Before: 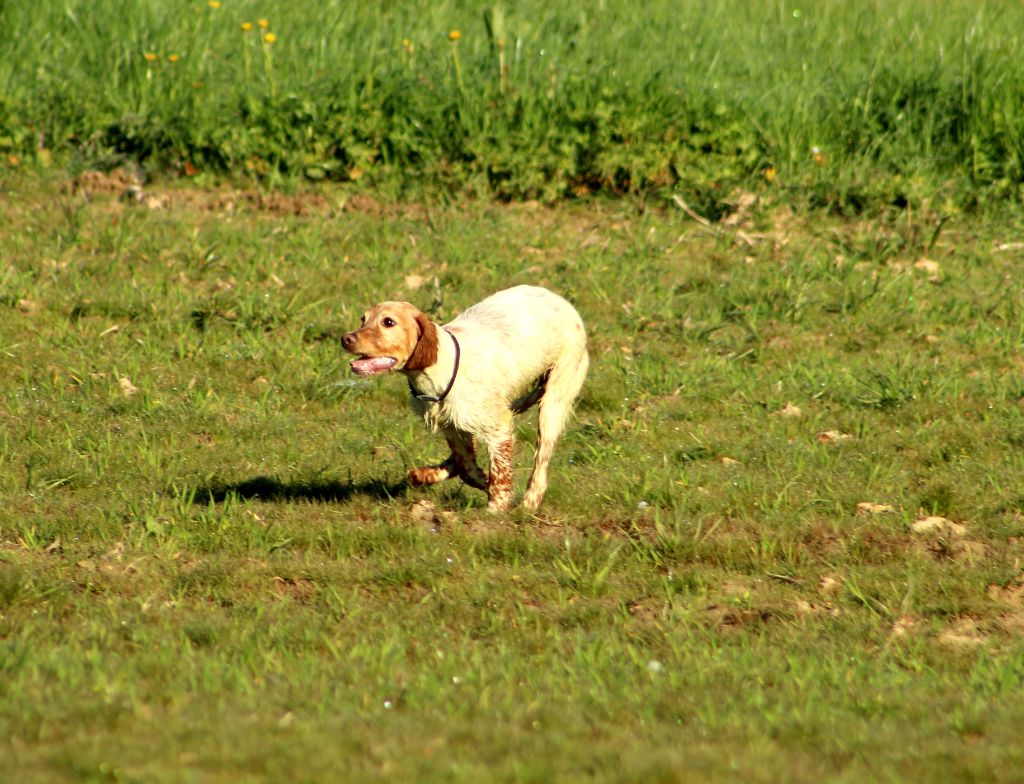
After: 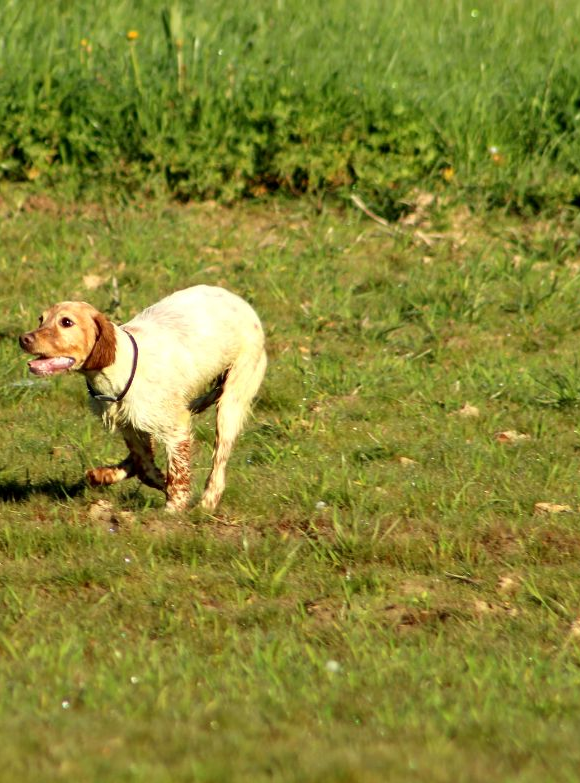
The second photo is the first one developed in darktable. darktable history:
crop: left 31.458%, top 0%, right 11.876%
tone equalizer: on, module defaults
